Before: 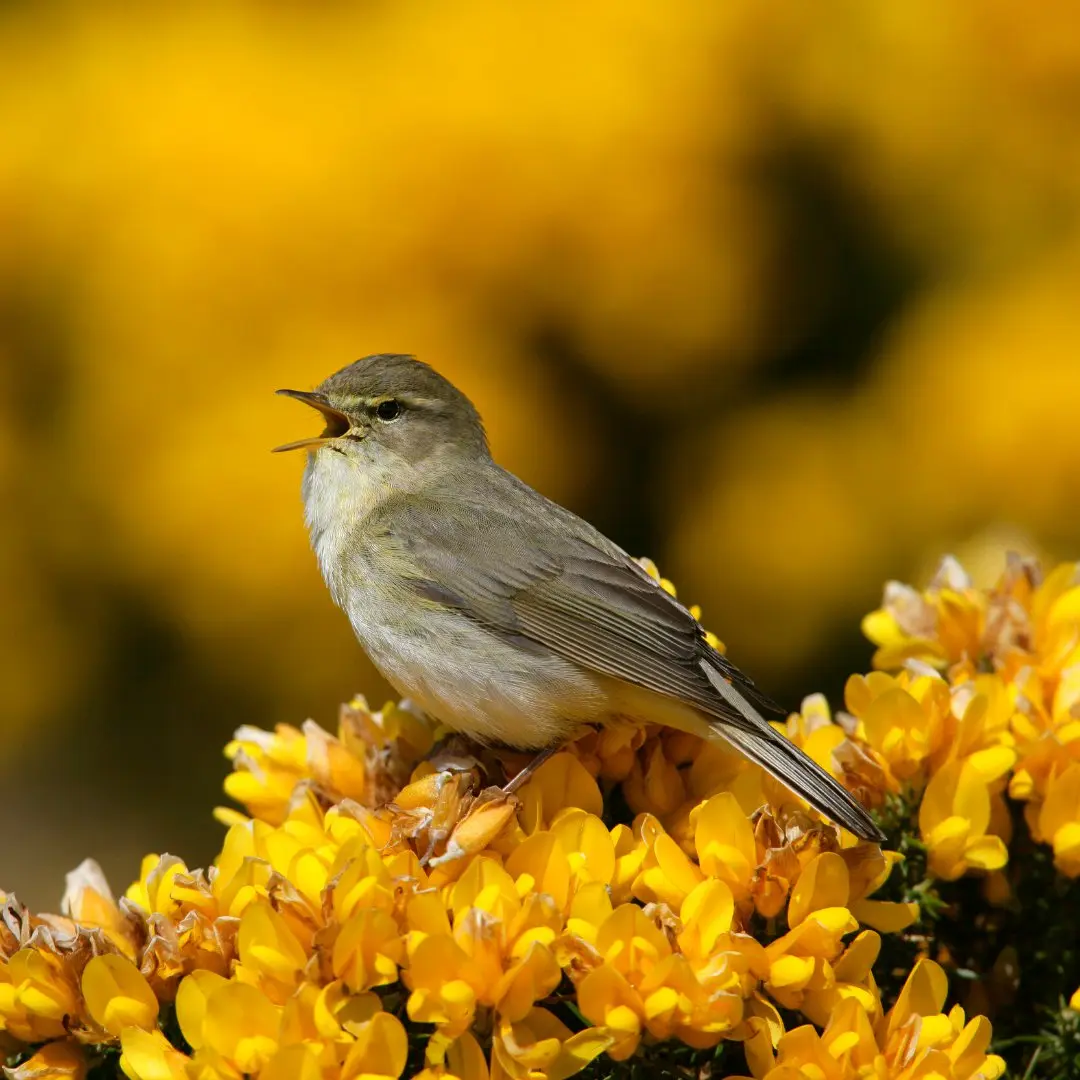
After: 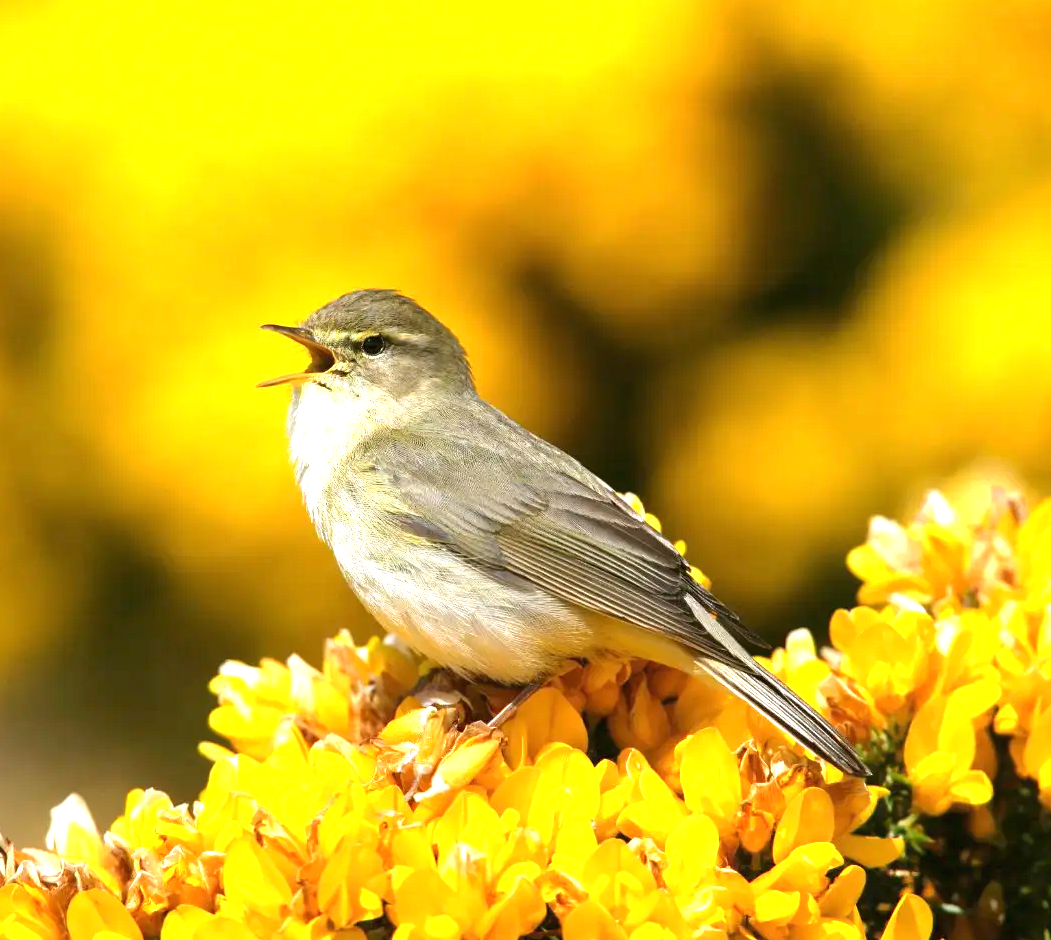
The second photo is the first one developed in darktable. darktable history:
exposure: black level correction 0, exposure 1.367 EV, compensate highlight preservation false
crop: left 1.408%, top 6.101%, right 1.275%, bottom 6.773%
